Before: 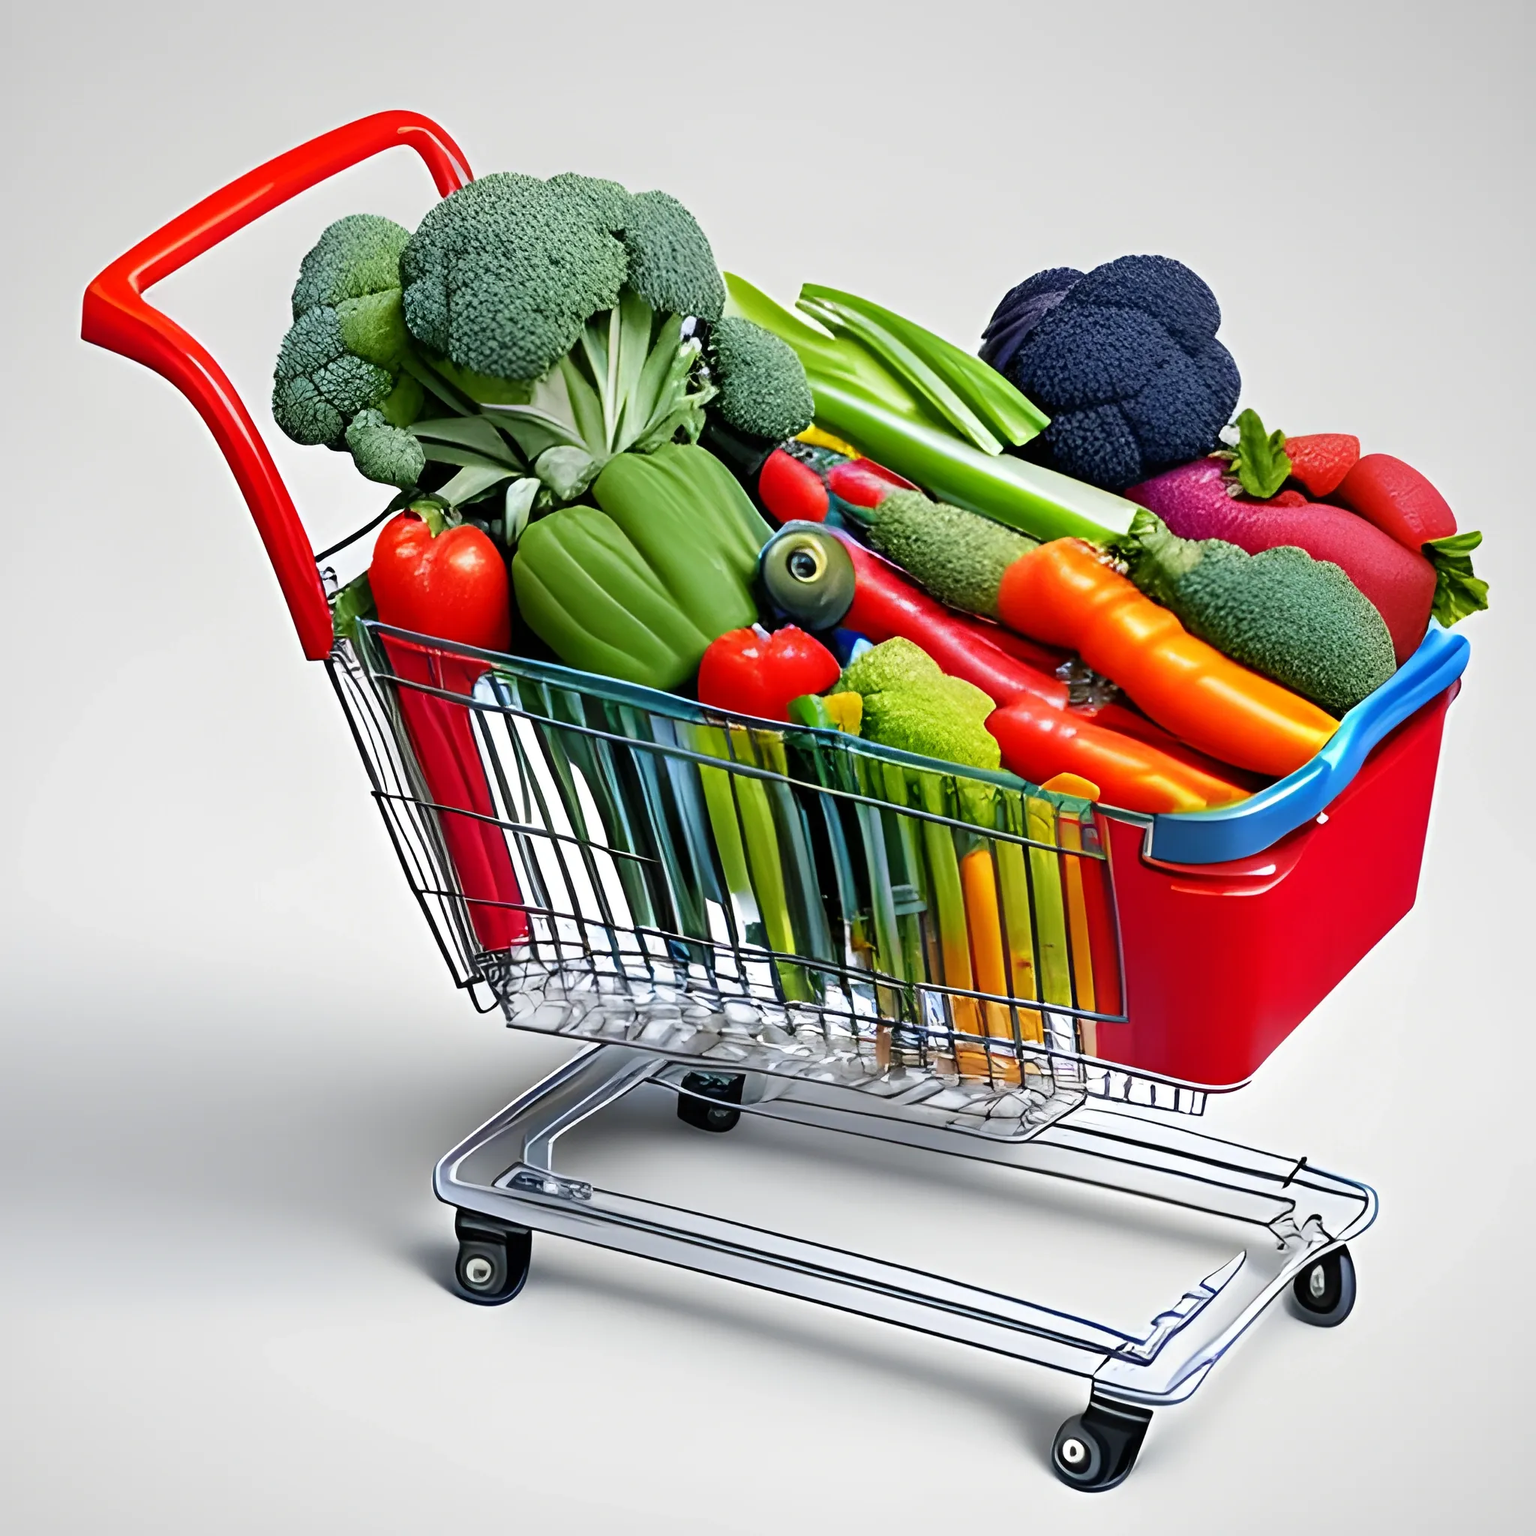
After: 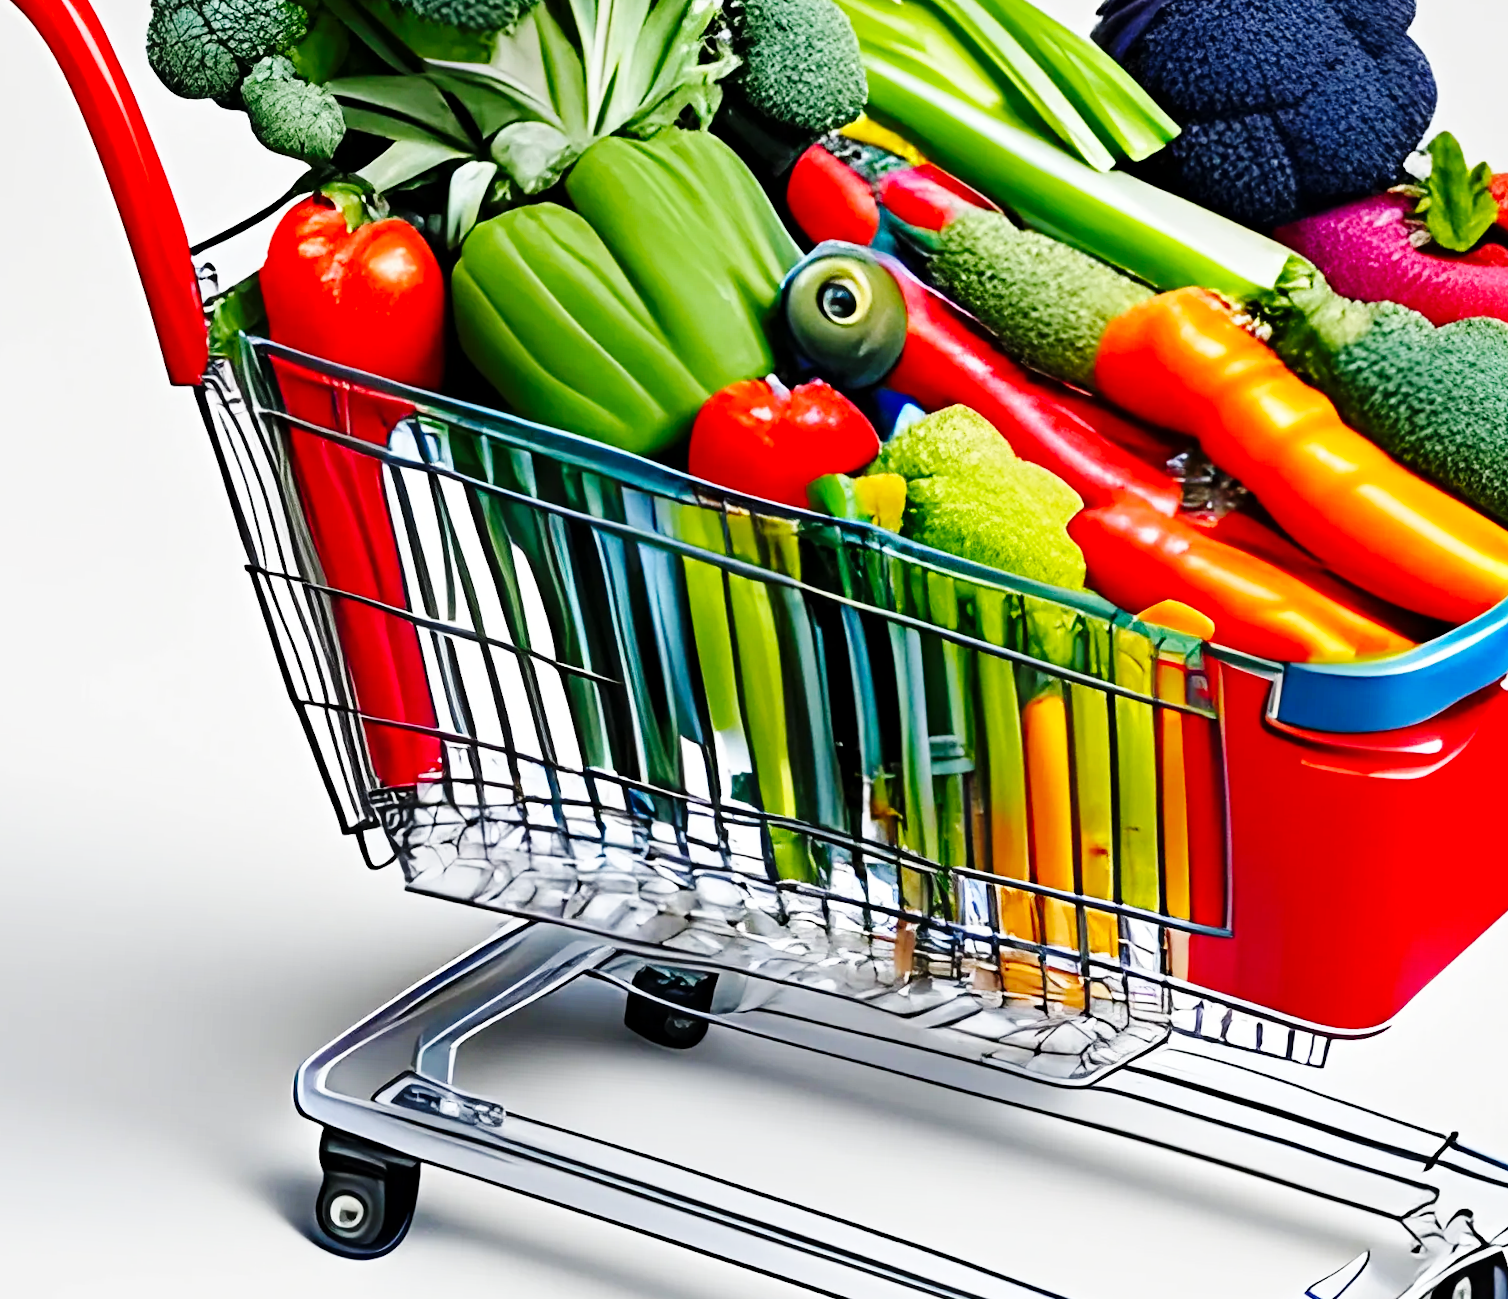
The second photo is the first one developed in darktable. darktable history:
haze removal: compatibility mode true, adaptive false
base curve: curves: ch0 [(0, 0) (0.036, 0.025) (0.121, 0.166) (0.206, 0.329) (0.605, 0.79) (1, 1)], preserve colors none
local contrast: mode bilateral grid, contrast 16, coarseness 35, detail 105%, midtone range 0.2
crop and rotate: angle -3.7°, left 9.814%, top 20.576%, right 11.924%, bottom 11.998%
tone equalizer: on, module defaults
